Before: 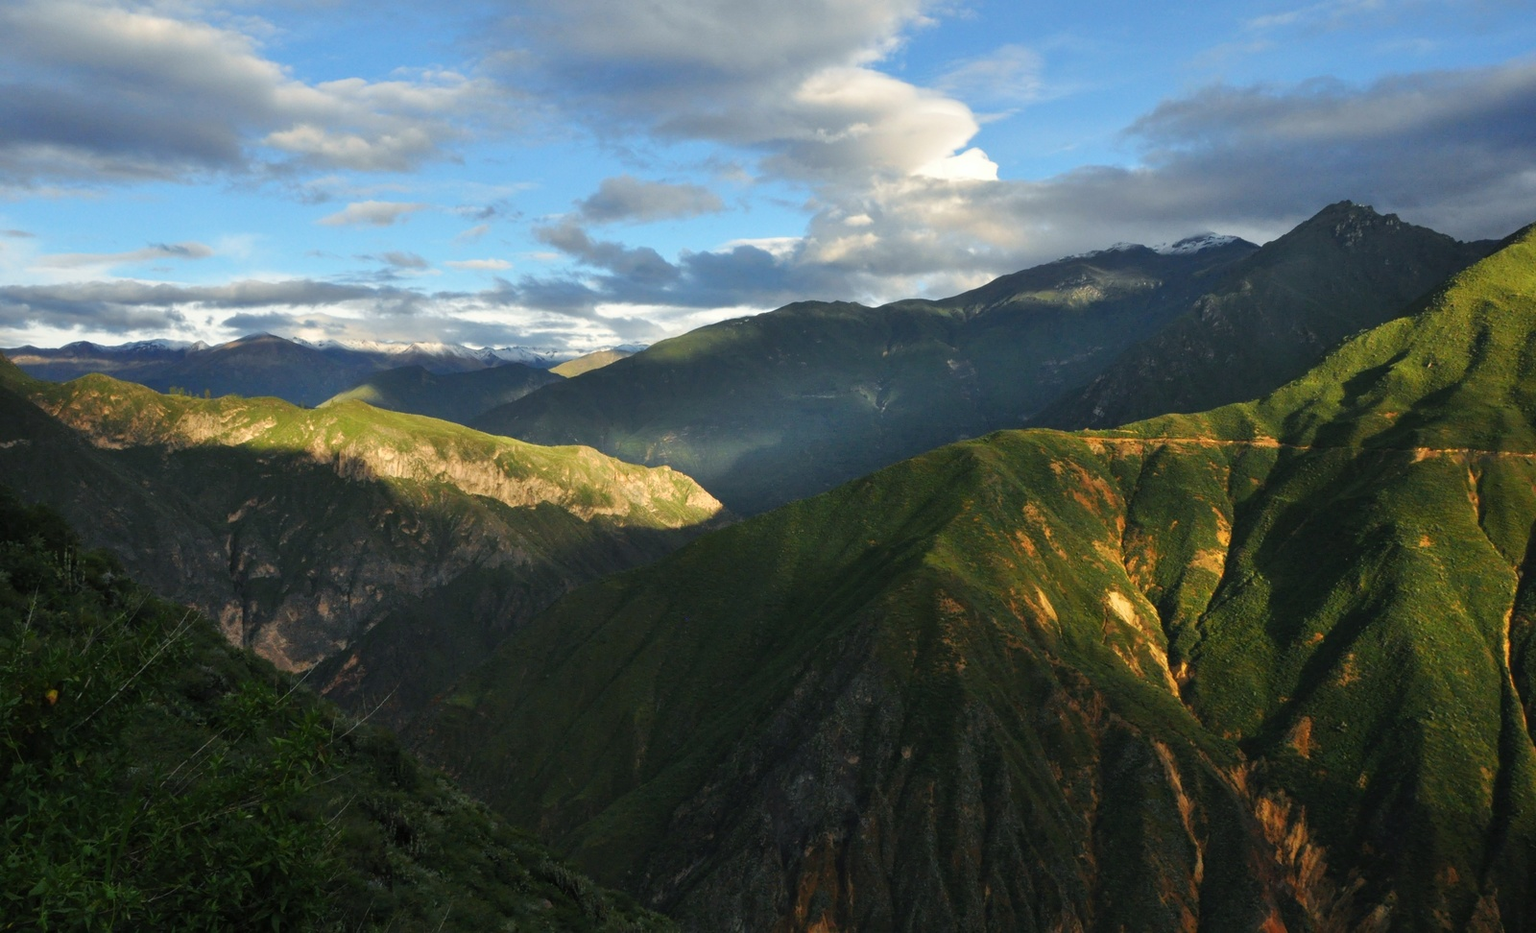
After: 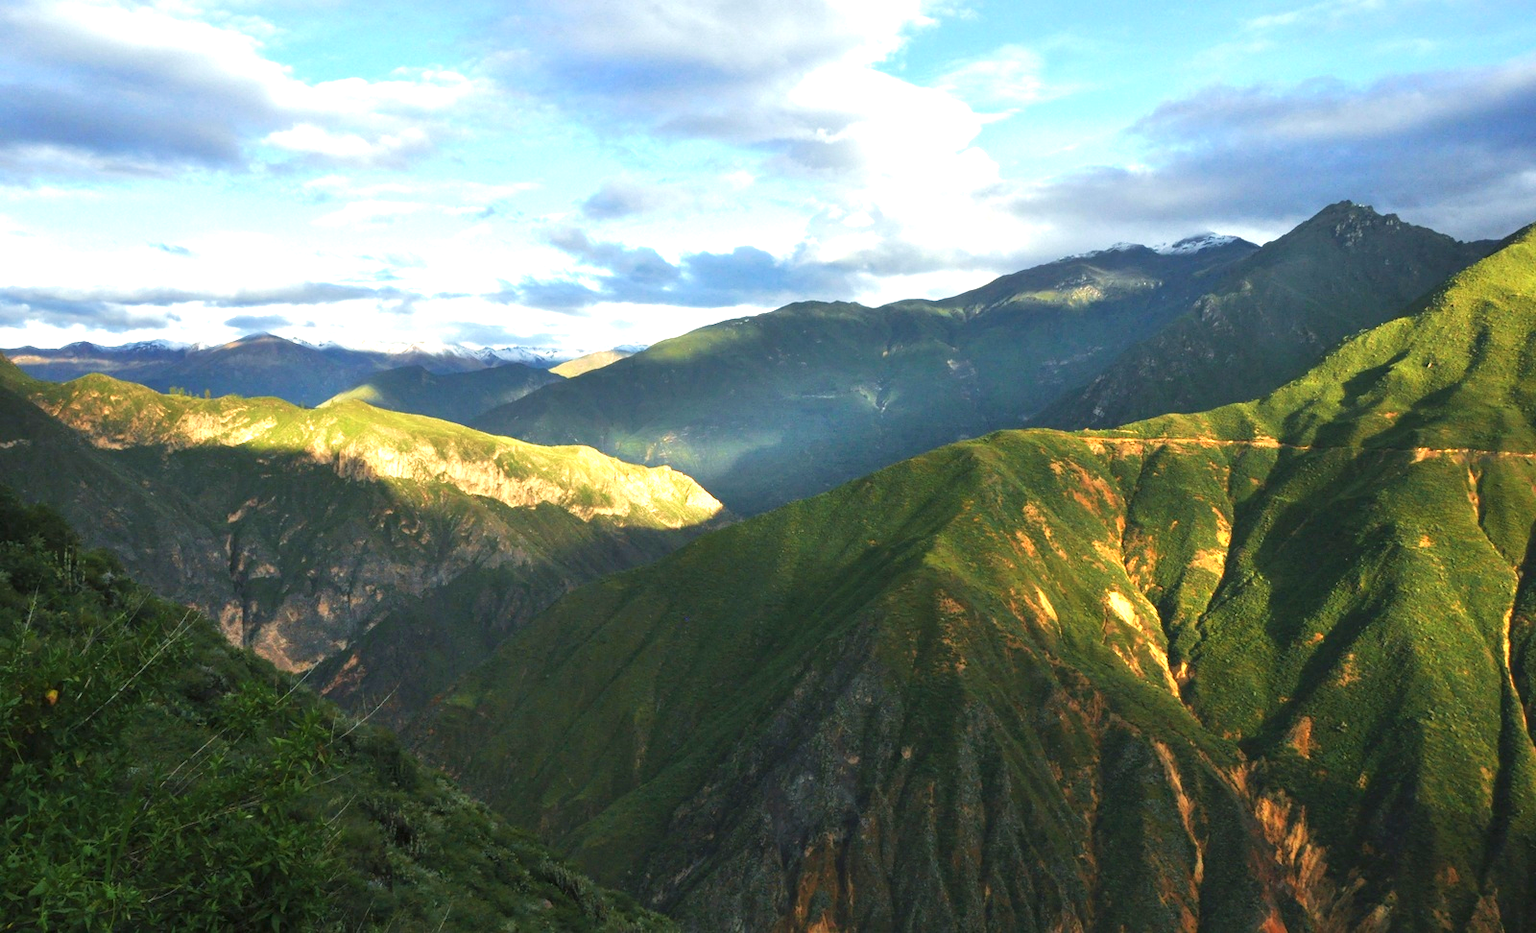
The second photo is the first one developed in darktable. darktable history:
velvia: on, module defaults
exposure: black level correction 0, exposure 1.199 EV, compensate highlight preservation false
